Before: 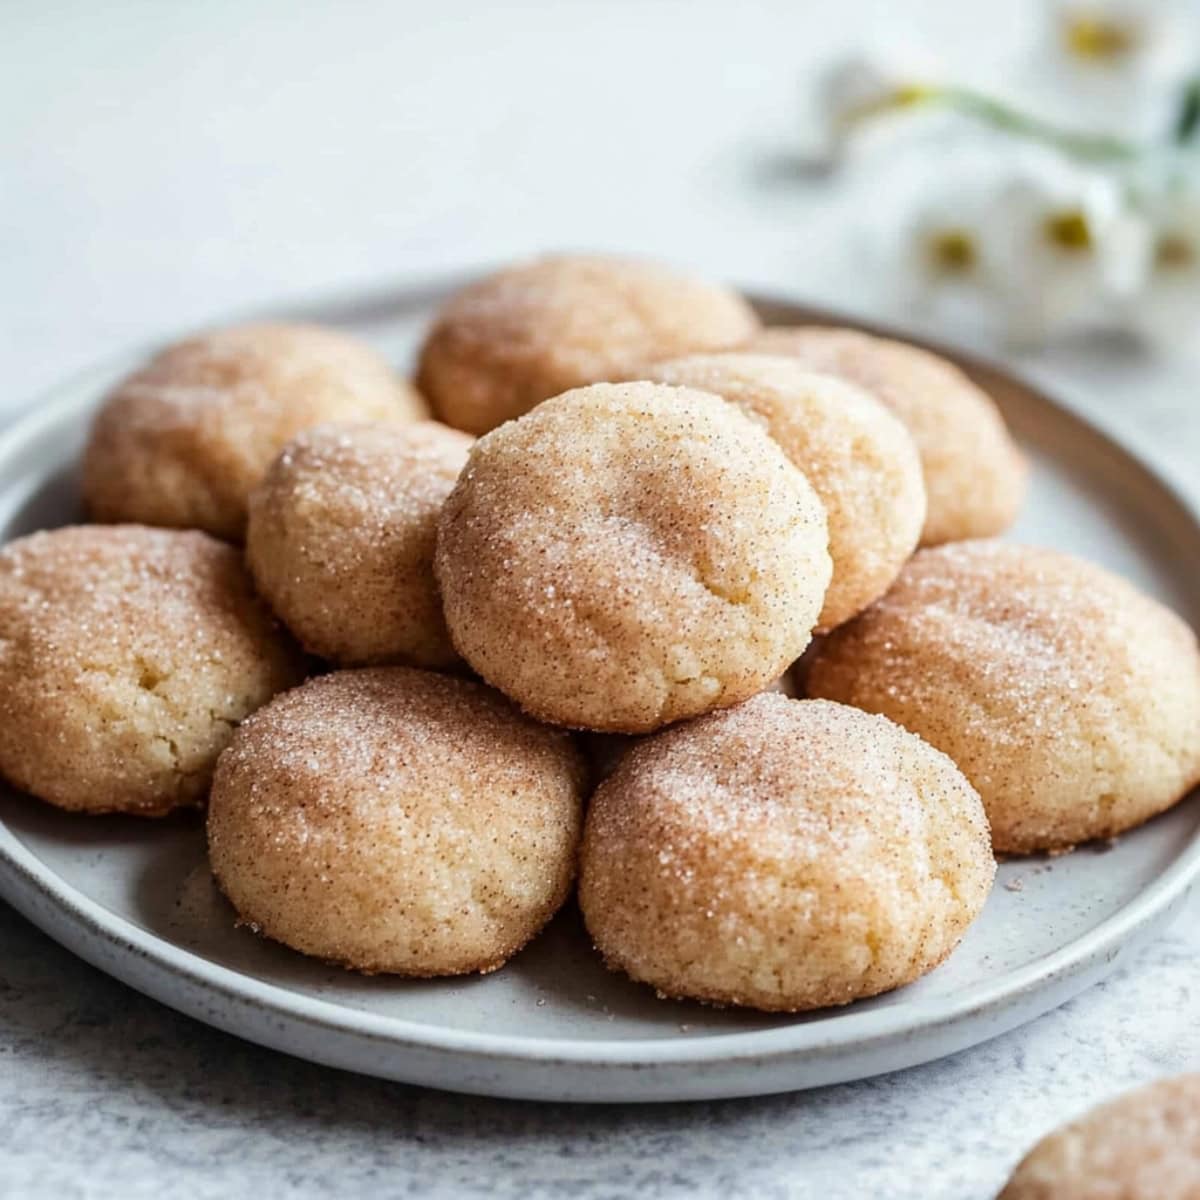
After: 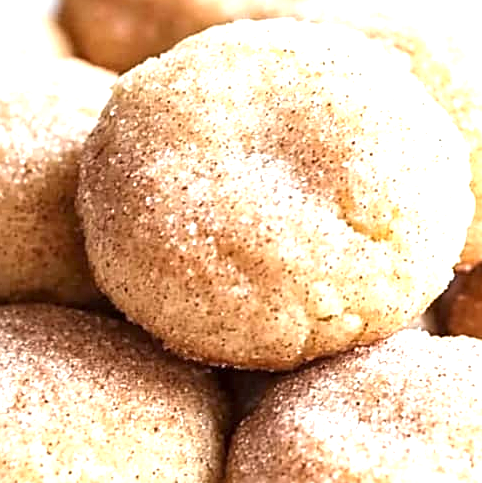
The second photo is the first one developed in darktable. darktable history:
sharpen: on, module defaults
exposure: exposure 1.153 EV, compensate highlight preservation false
crop: left 29.893%, top 30.255%, right 29.872%, bottom 29.448%
